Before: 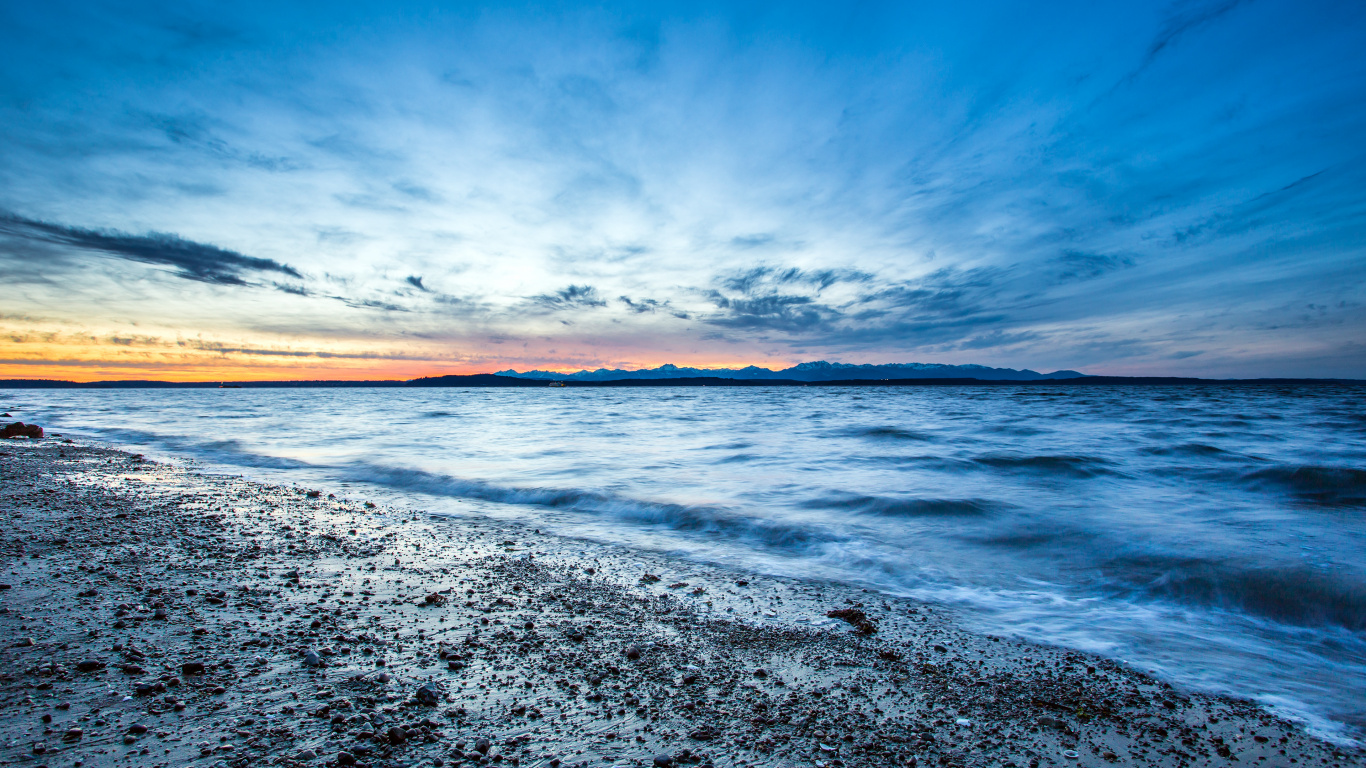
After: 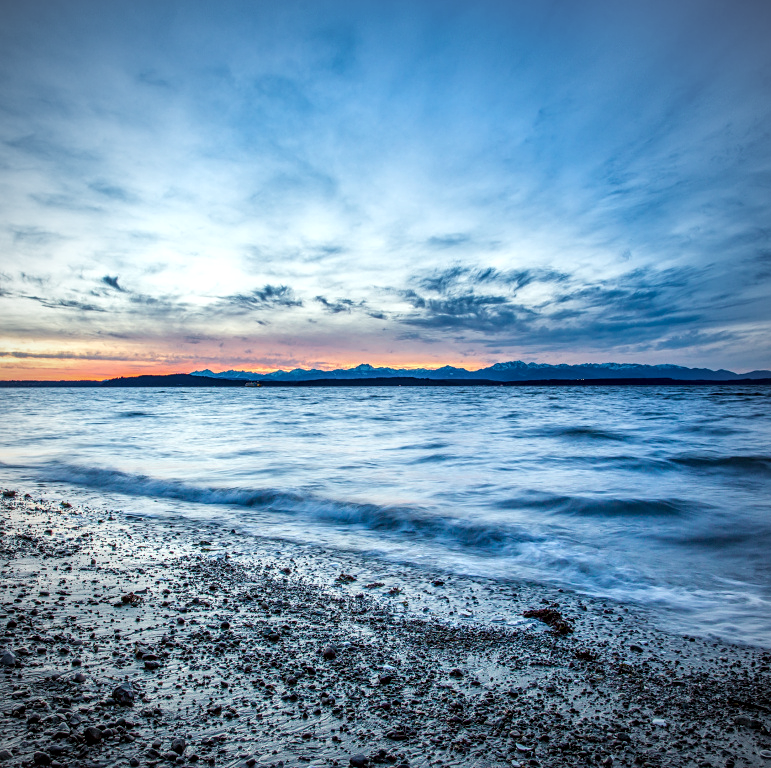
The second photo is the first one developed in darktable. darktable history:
local contrast: on, module defaults
sharpen: amount 0.207
crop and rotate: left 22.326%, right 21.201%
vignetting: fall-off start 74.74%, fall-off radius 65.68%
